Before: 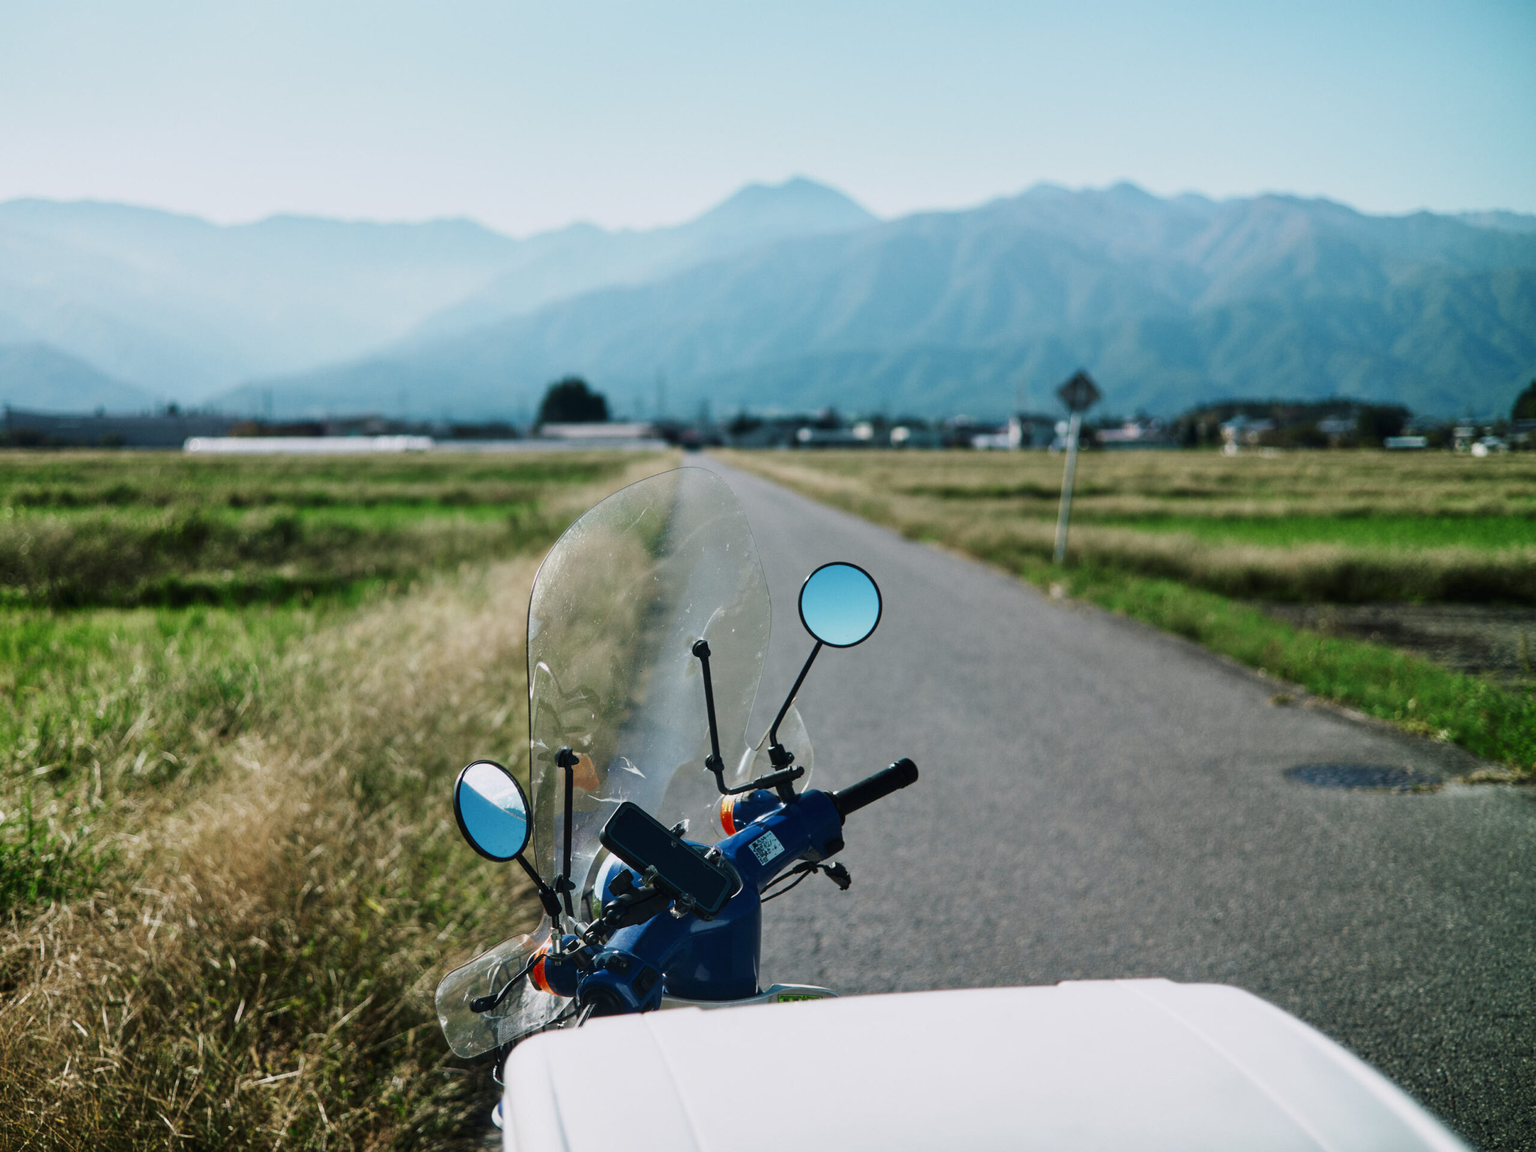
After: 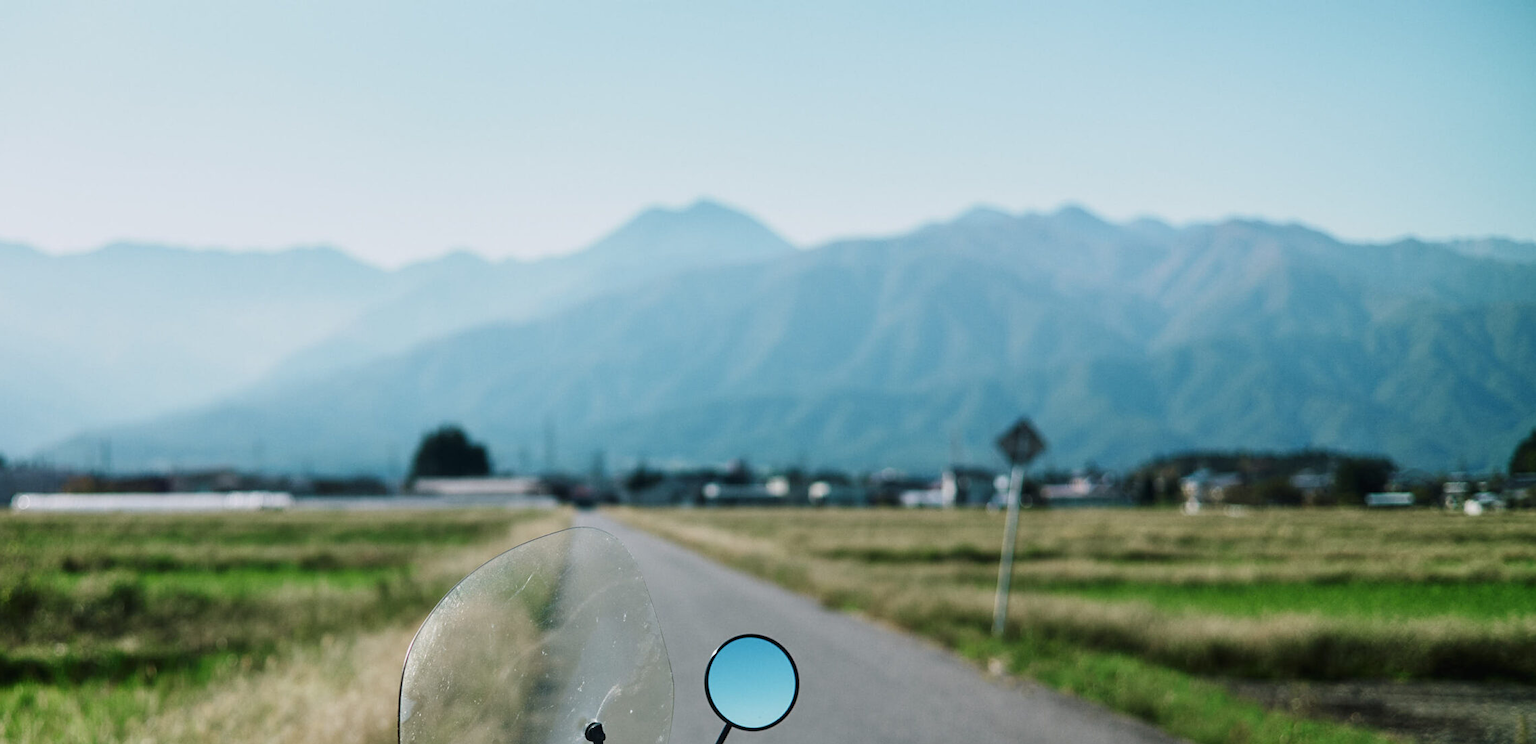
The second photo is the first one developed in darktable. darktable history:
crop and rotate: left 11.356%, bottom 42.703%
sharpen: amount 0.21
